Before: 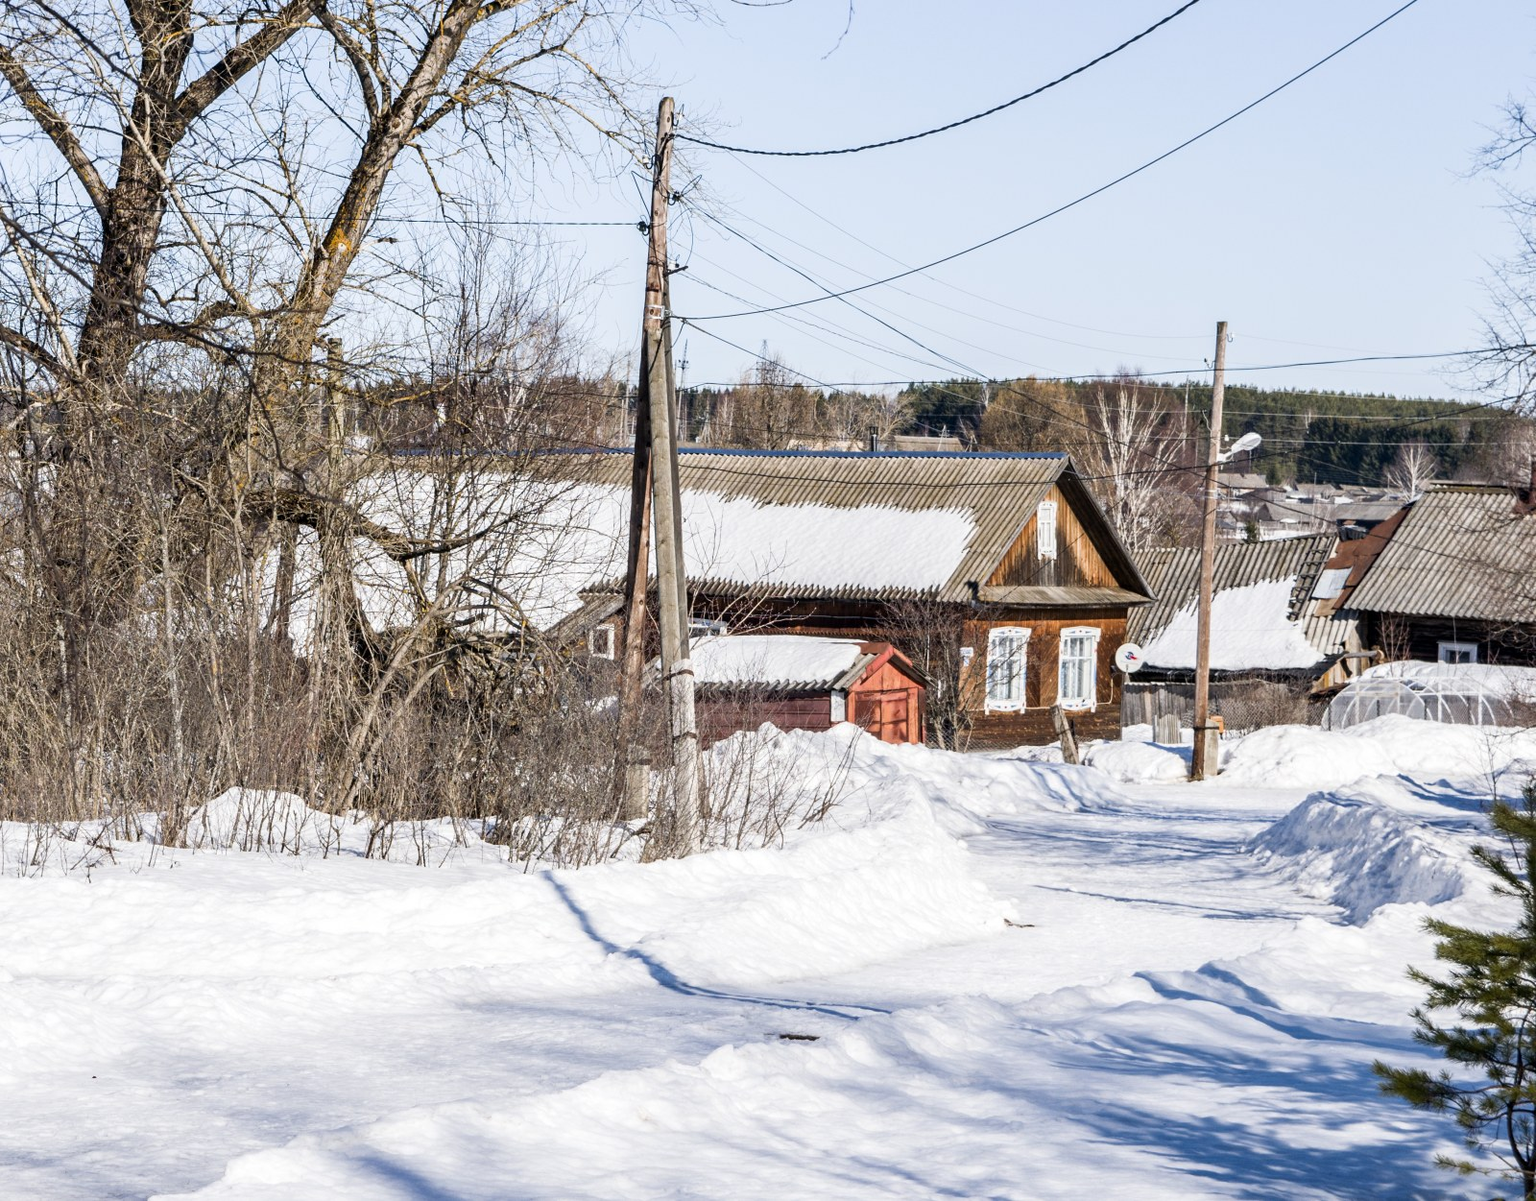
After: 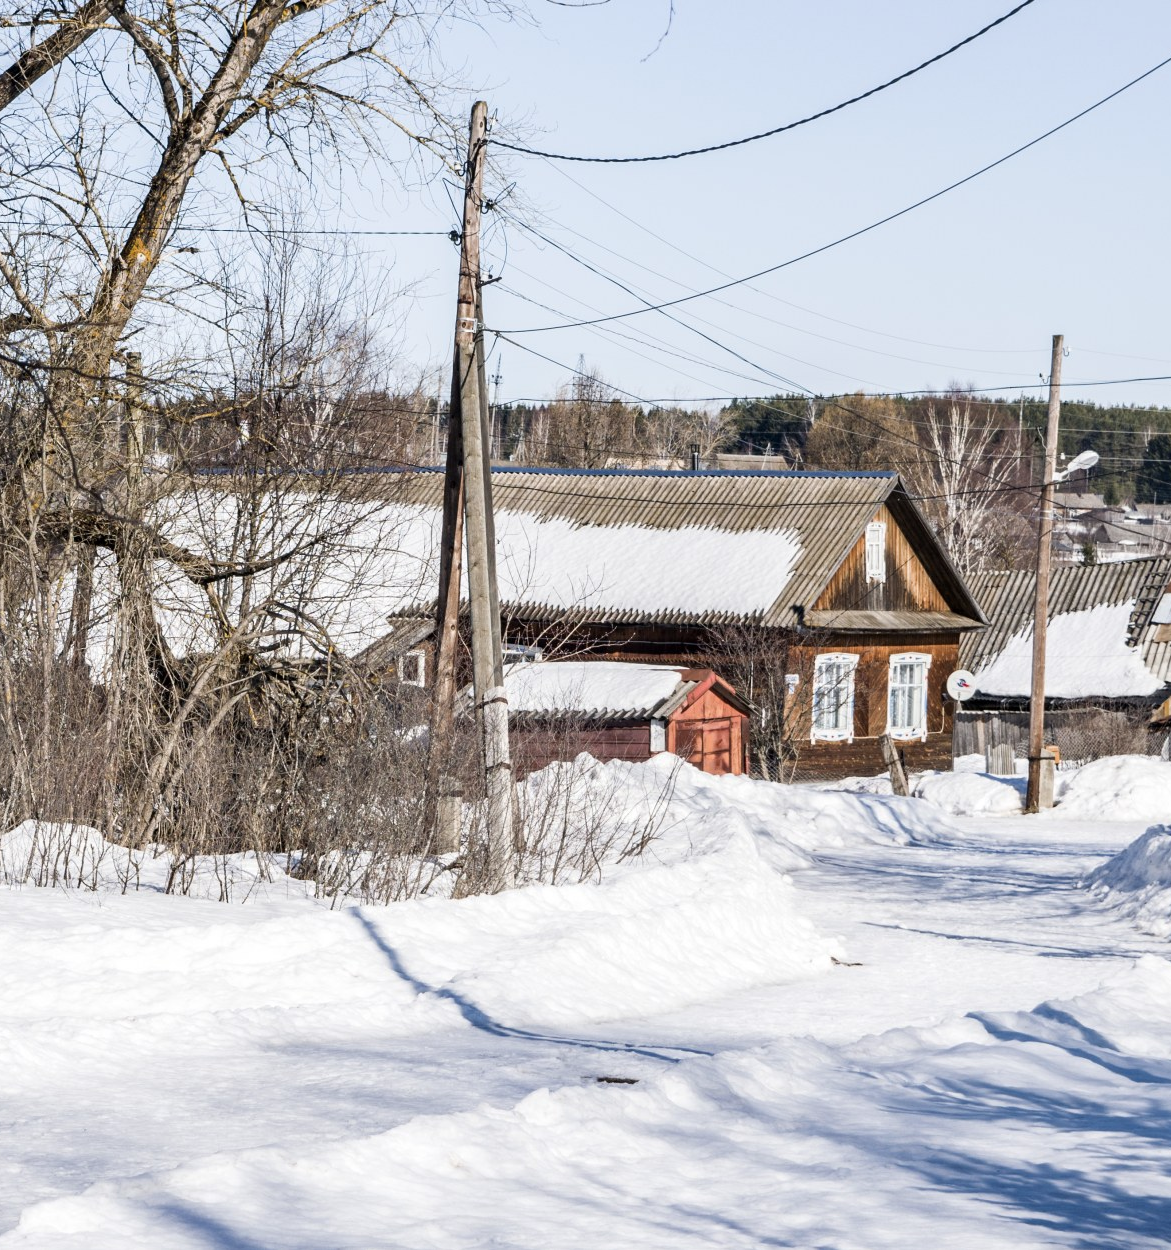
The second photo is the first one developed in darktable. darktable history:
contrast brightness saturation: saturation -0.1
crop: left 13.443%, right 13.31%
